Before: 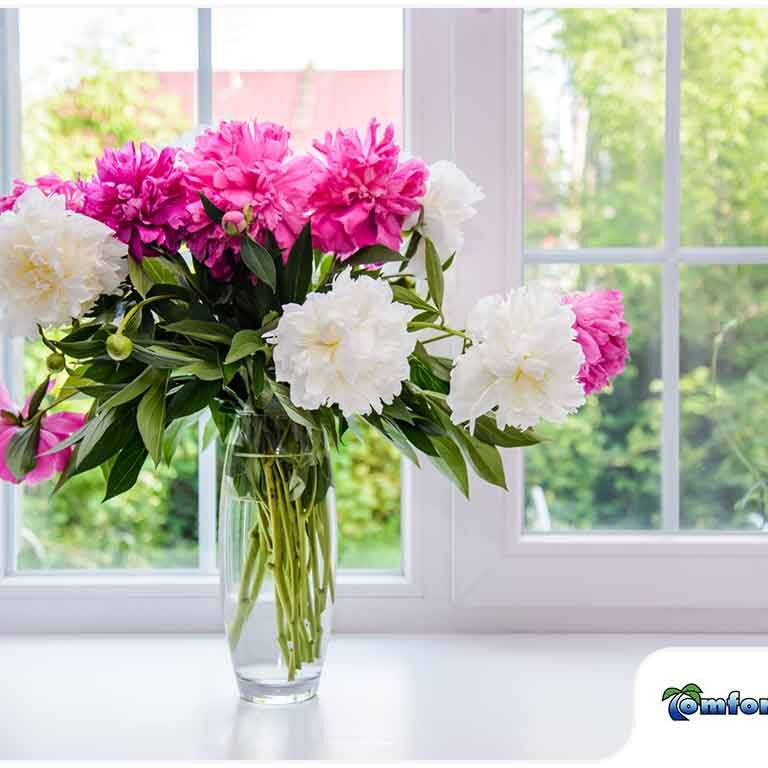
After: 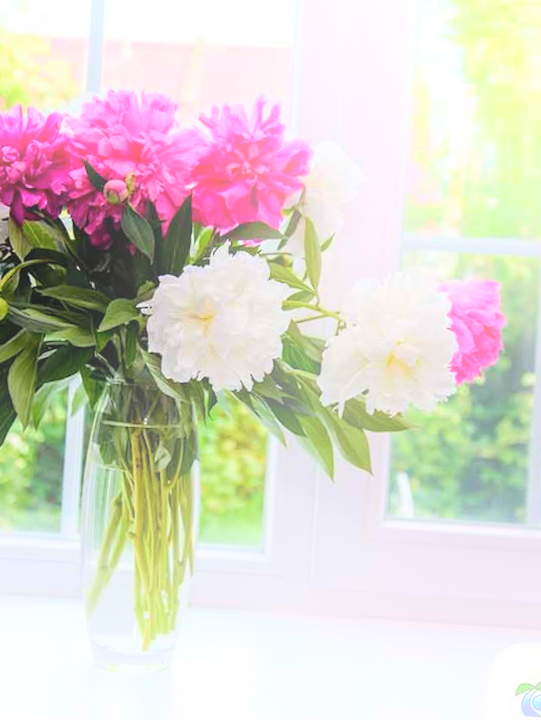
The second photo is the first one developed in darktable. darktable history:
bloom: on, module defaults
rotate and perspective: rotation 0.192°, lens shift (horizontal) -0.015, crop left 0.005, crop right 0.996, crop top 0.006, crop bottom 0.99
crop and rotate: angle -3.27°, left 14.277%, top 0.028%, right 10.766%, bottom 0.028%
